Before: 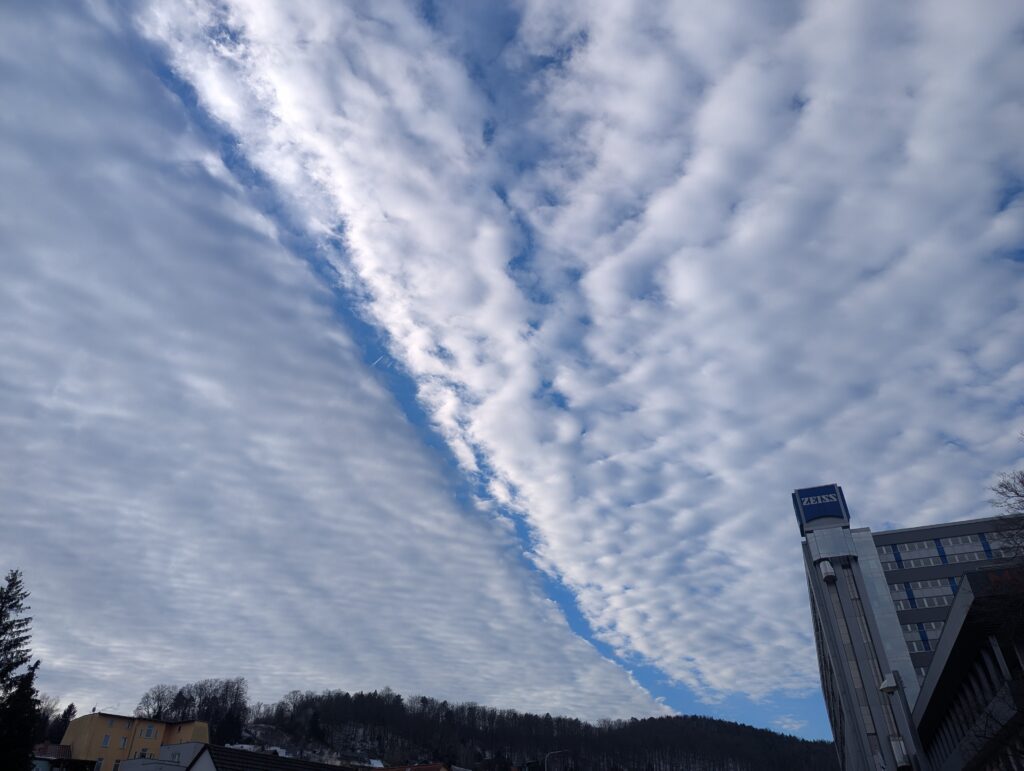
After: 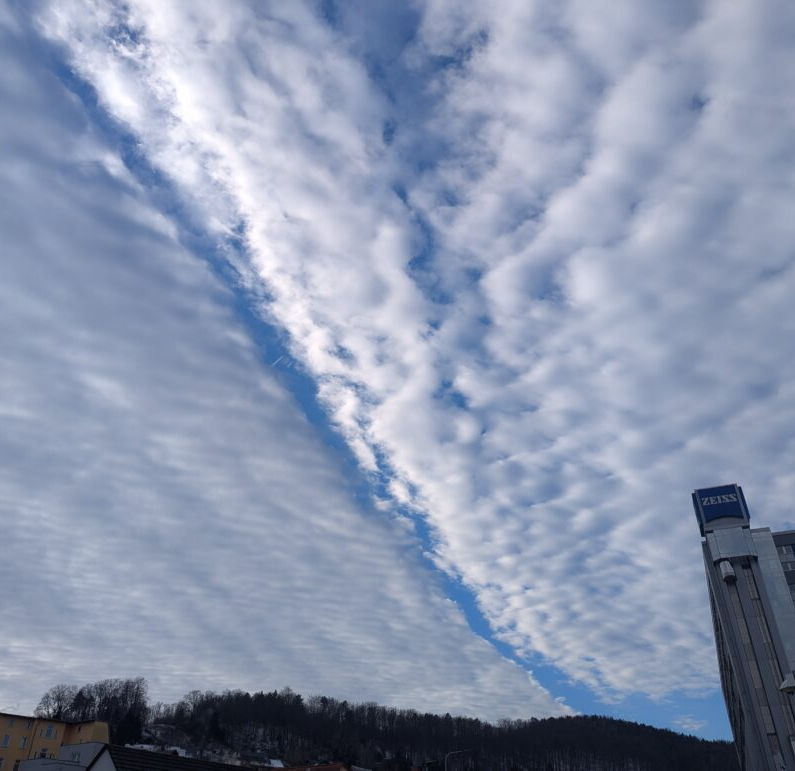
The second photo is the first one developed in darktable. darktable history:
crop: left 9.852%, right 12.475%
